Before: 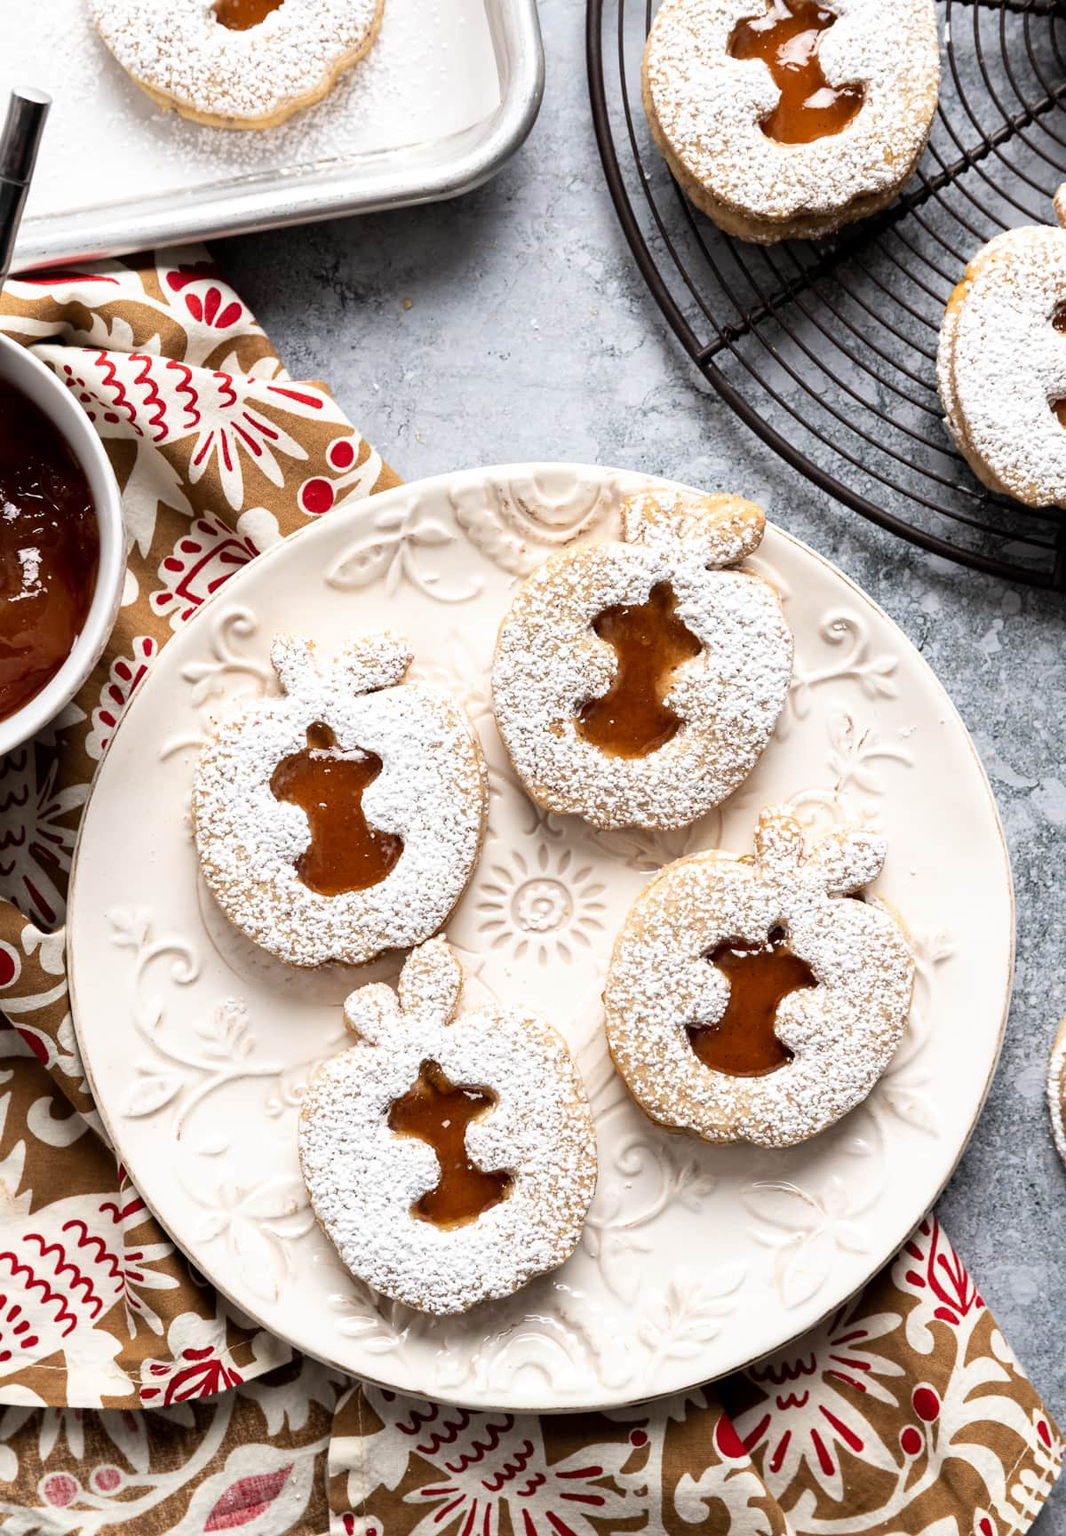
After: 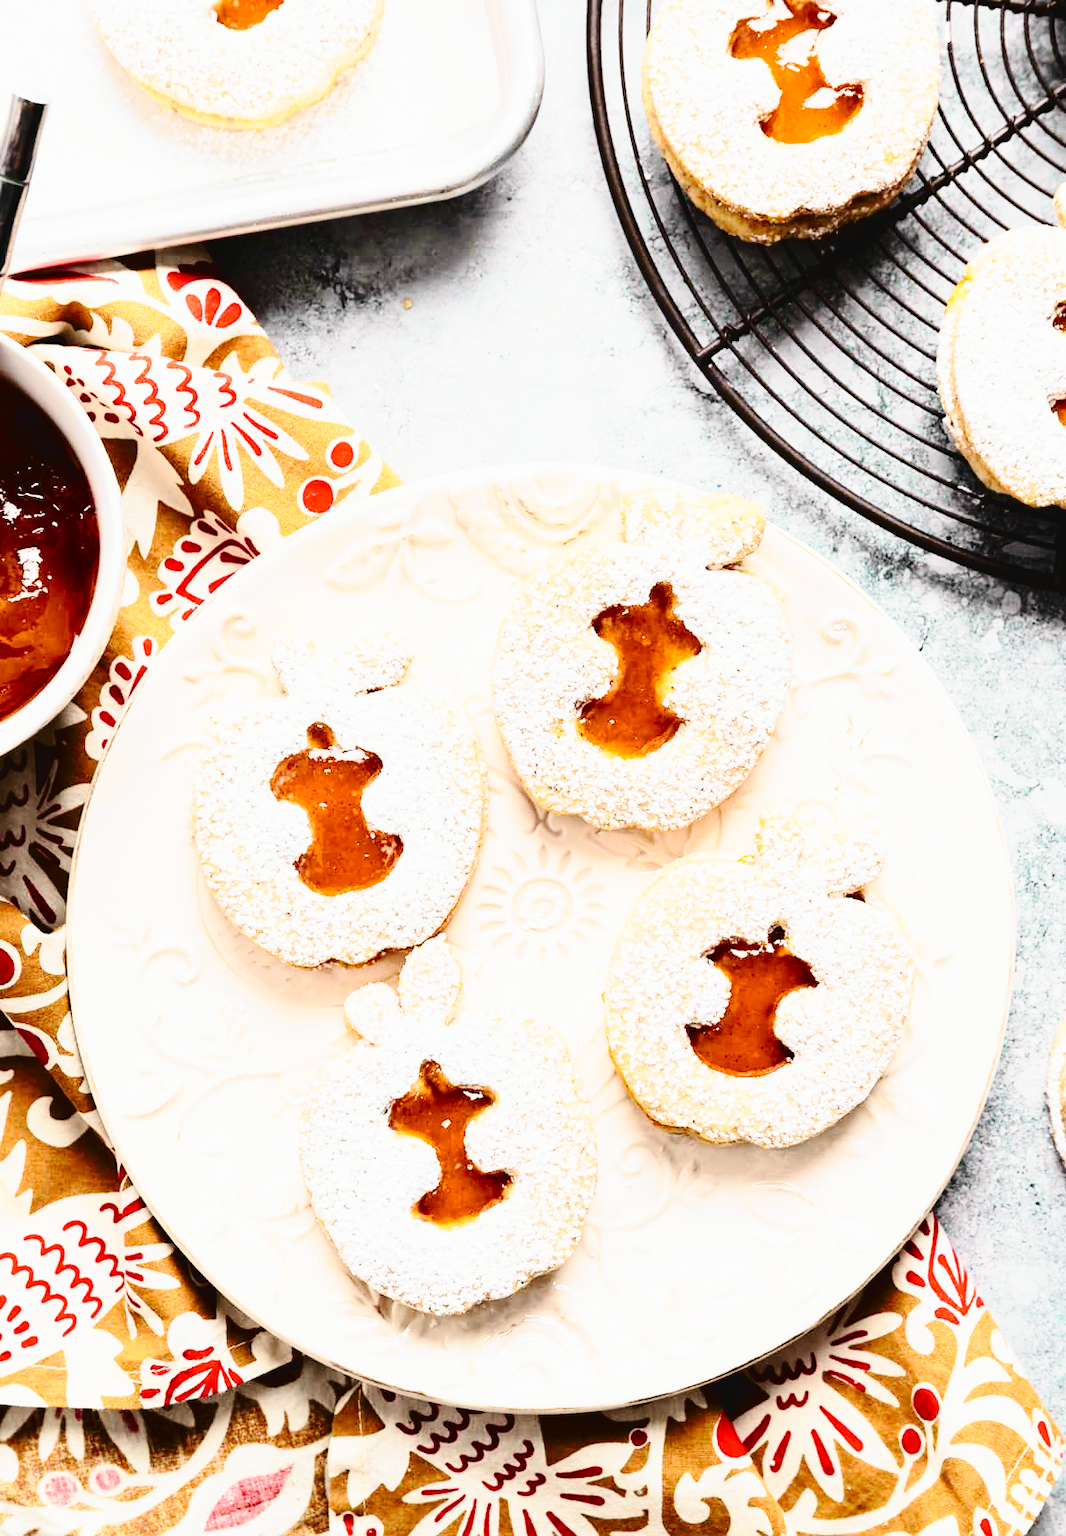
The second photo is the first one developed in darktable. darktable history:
exposure: black level correction 0, exposure 0.5 EV, compensate highlight preservation false
base curve: curves: ch0 [(0, 0) (0.028, 0.03) (0.121, 0.232) (0.46, 0.748) (0.859, 0.968) (1, 1)], preserve colors none
tone curve: curves: ch0 [(0, 0.036) (0.037, 0.042) (0.167, 0.143) (0.433, 0.502) (0.531, 0.637) (0.696, 0.825) (0.856, 0.92) (1, 0.98)]; ch1 [(0, 0) (0.424, 0.383) (0.482, 0.459) (0.501, 0.5) (0.522, 0.526) (0.559, 0.563) (0.604, 0.646) (0.715, 0.729) (1, 1)]; ch2 [(0, 0) (0.369, 0.388) (0.45, 0.48) (0.499, 0.502) (0.504, 0.504) (0.512, 0.526) (0.581, 0.595) (0.708, 0.786) (1, 1)], color space Lab, independent channels, preserve colors none
